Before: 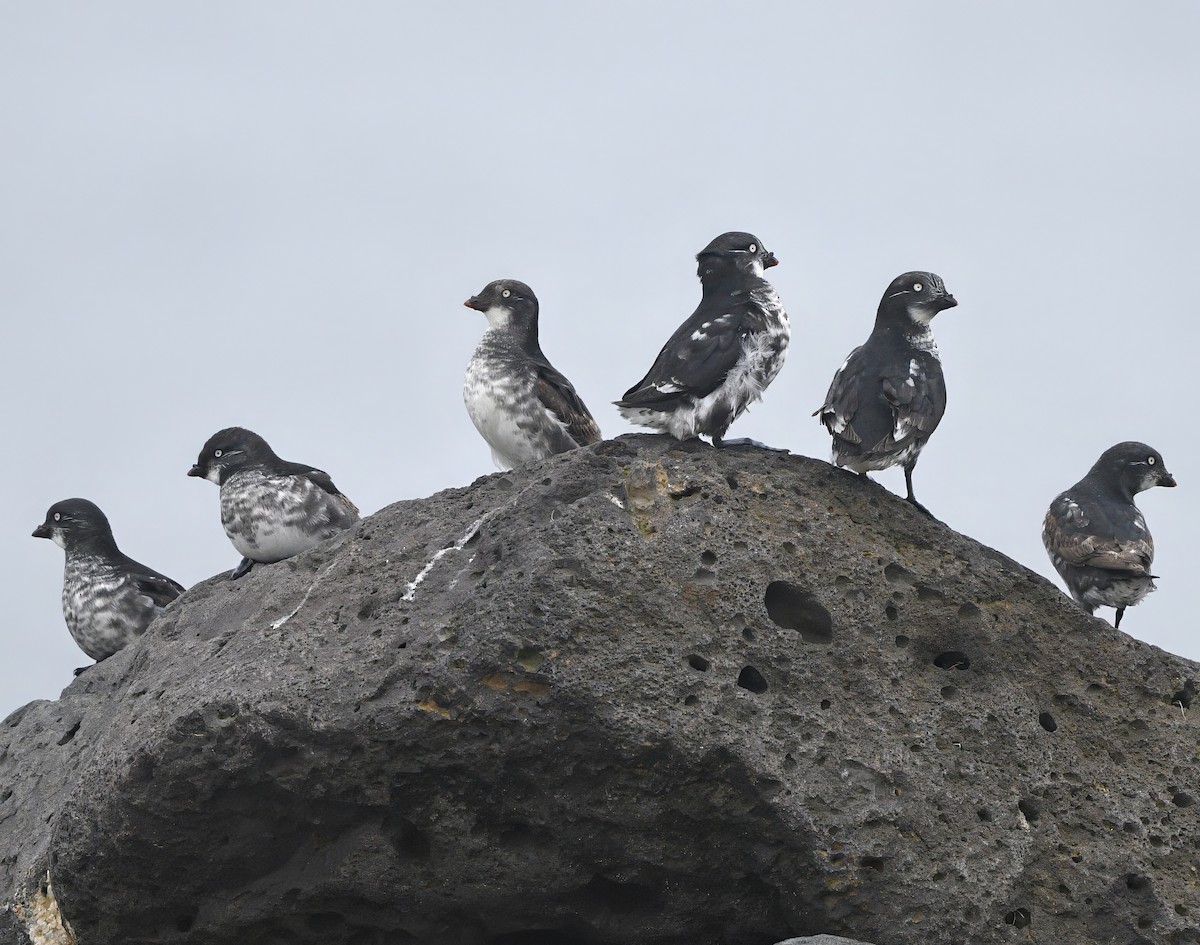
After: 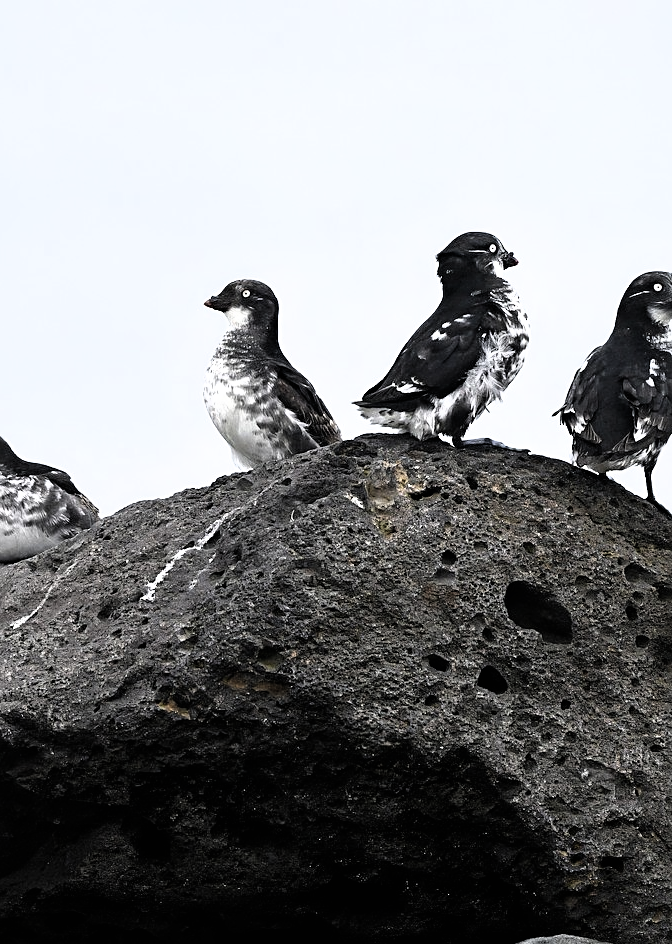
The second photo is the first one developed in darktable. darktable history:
filmic rgb: black relative exposure -8.2 EV, white relative exposure 2.2 EV, threshold 3 EV, hardness 7.11, latitude 85.74%, contrast 1.696, highlights saturation mix -4%, shadows ↔ highlights balance -2.69%, color science v5 (2021), contrast in shadows safe, contrast in highlights safe, enable highlight reconstruction true
crop: left 21.674%, right 22.086%
sharpen: on, module defaults
